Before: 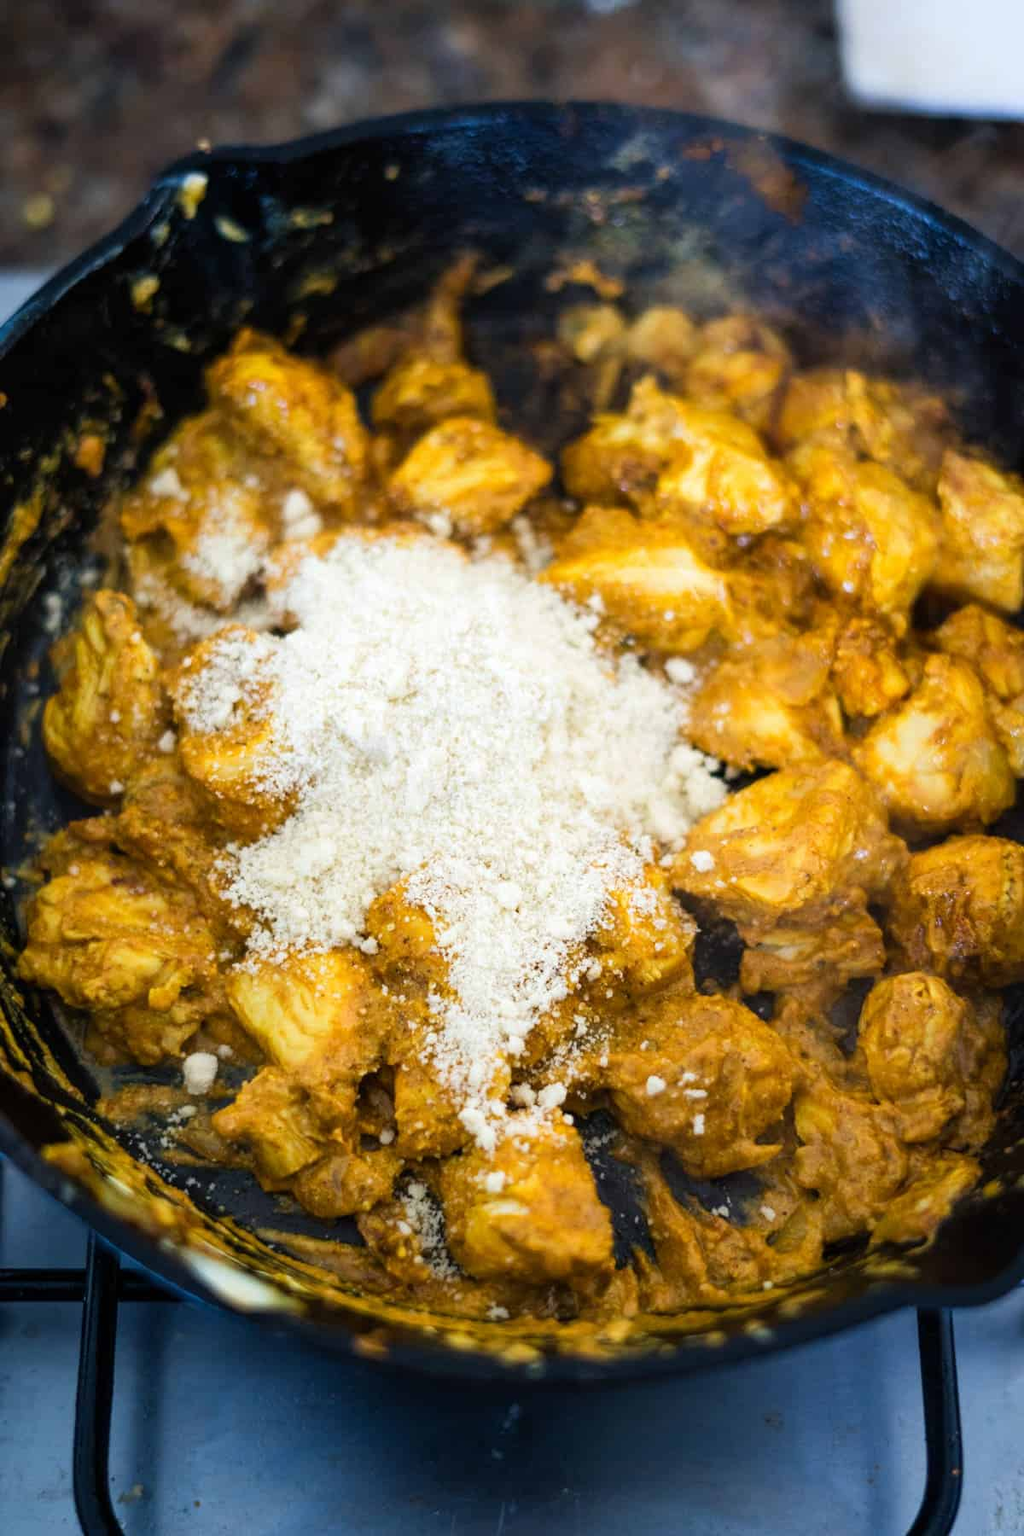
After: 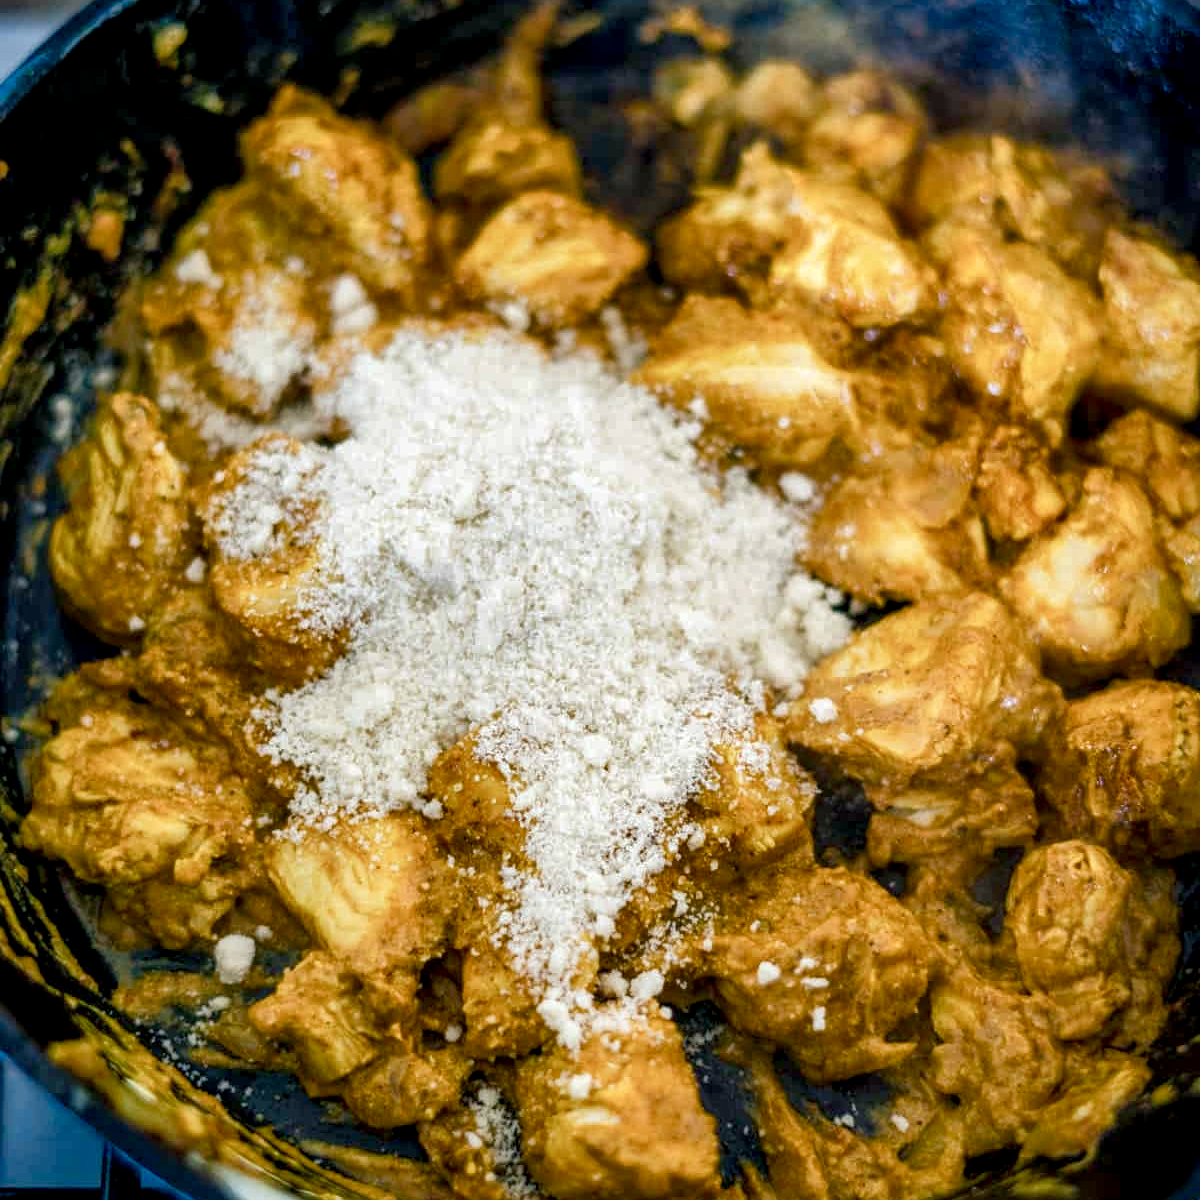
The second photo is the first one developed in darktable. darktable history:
local contrast: detail 150%
shadows and highlights: on, module defaults
crop: top 16.612%, bottom 16.72%
exposure: exposure -0.403 EV, compensate exposure bias true, compensate highlight preservation false
tone equalizer: edges refinement/feathering 500, mask exposure compensation -1.57 EV, preserve details no
color balance rgb: shadows lift › luminance -7.719%, shadows lift › chroma 2.421%, shadows lift › hue 198.38°, highlights gain › luminance 17.747%, perceptual saturation grading › global saturation 20%, perceptual saturation grading › highlights -49.662%, perceptual saturation grading › shadows 24.737%, global vibrance 14.636%
